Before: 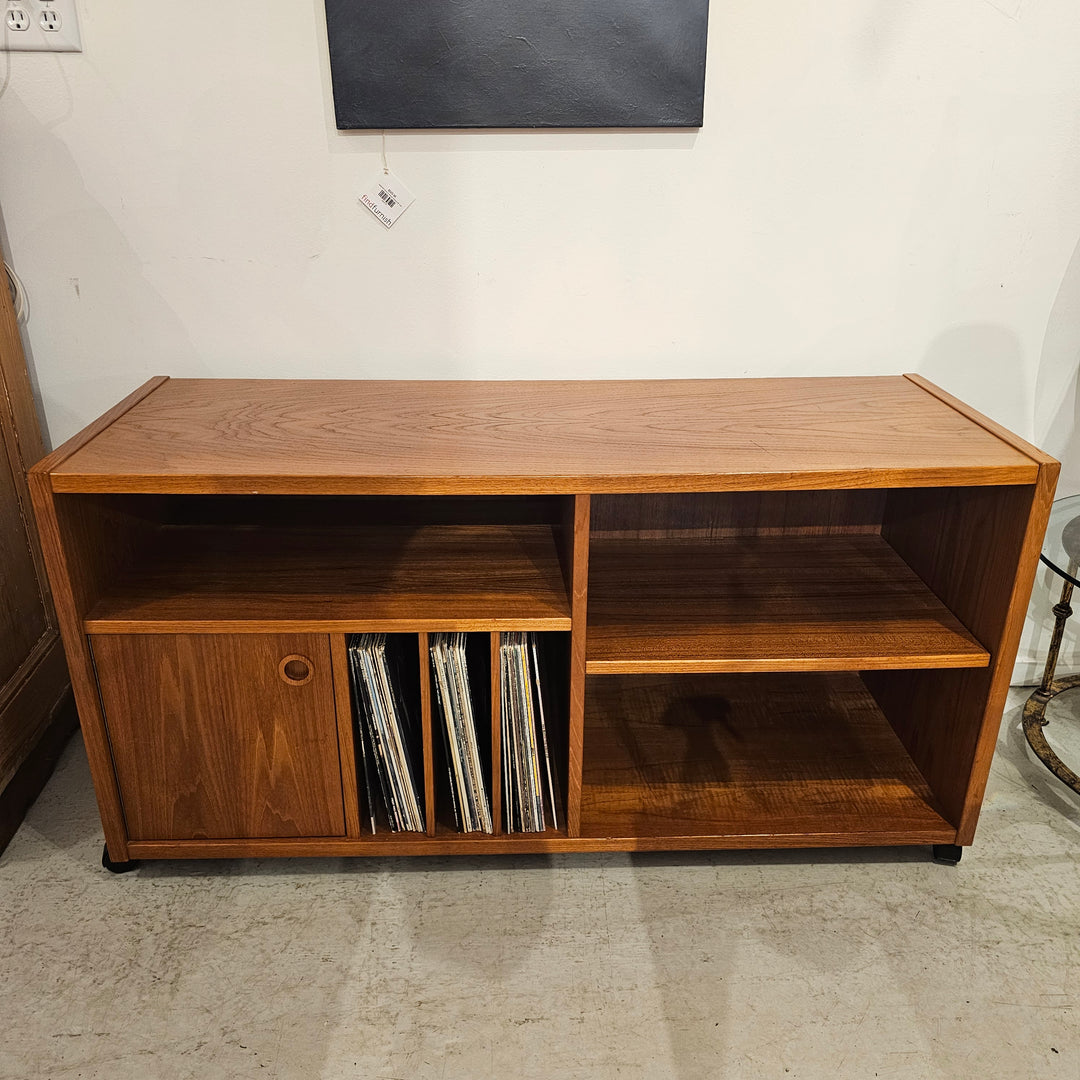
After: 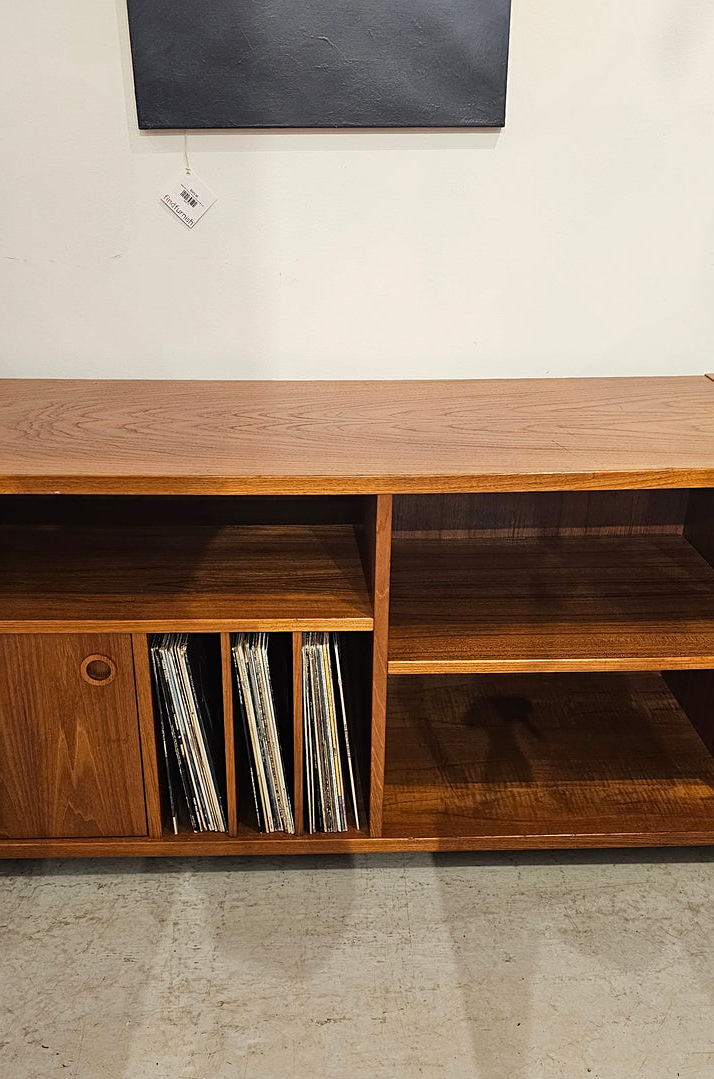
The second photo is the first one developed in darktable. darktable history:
crop and rotate: left 18.381%, right 15.507%
sharpen: amount 0.208
